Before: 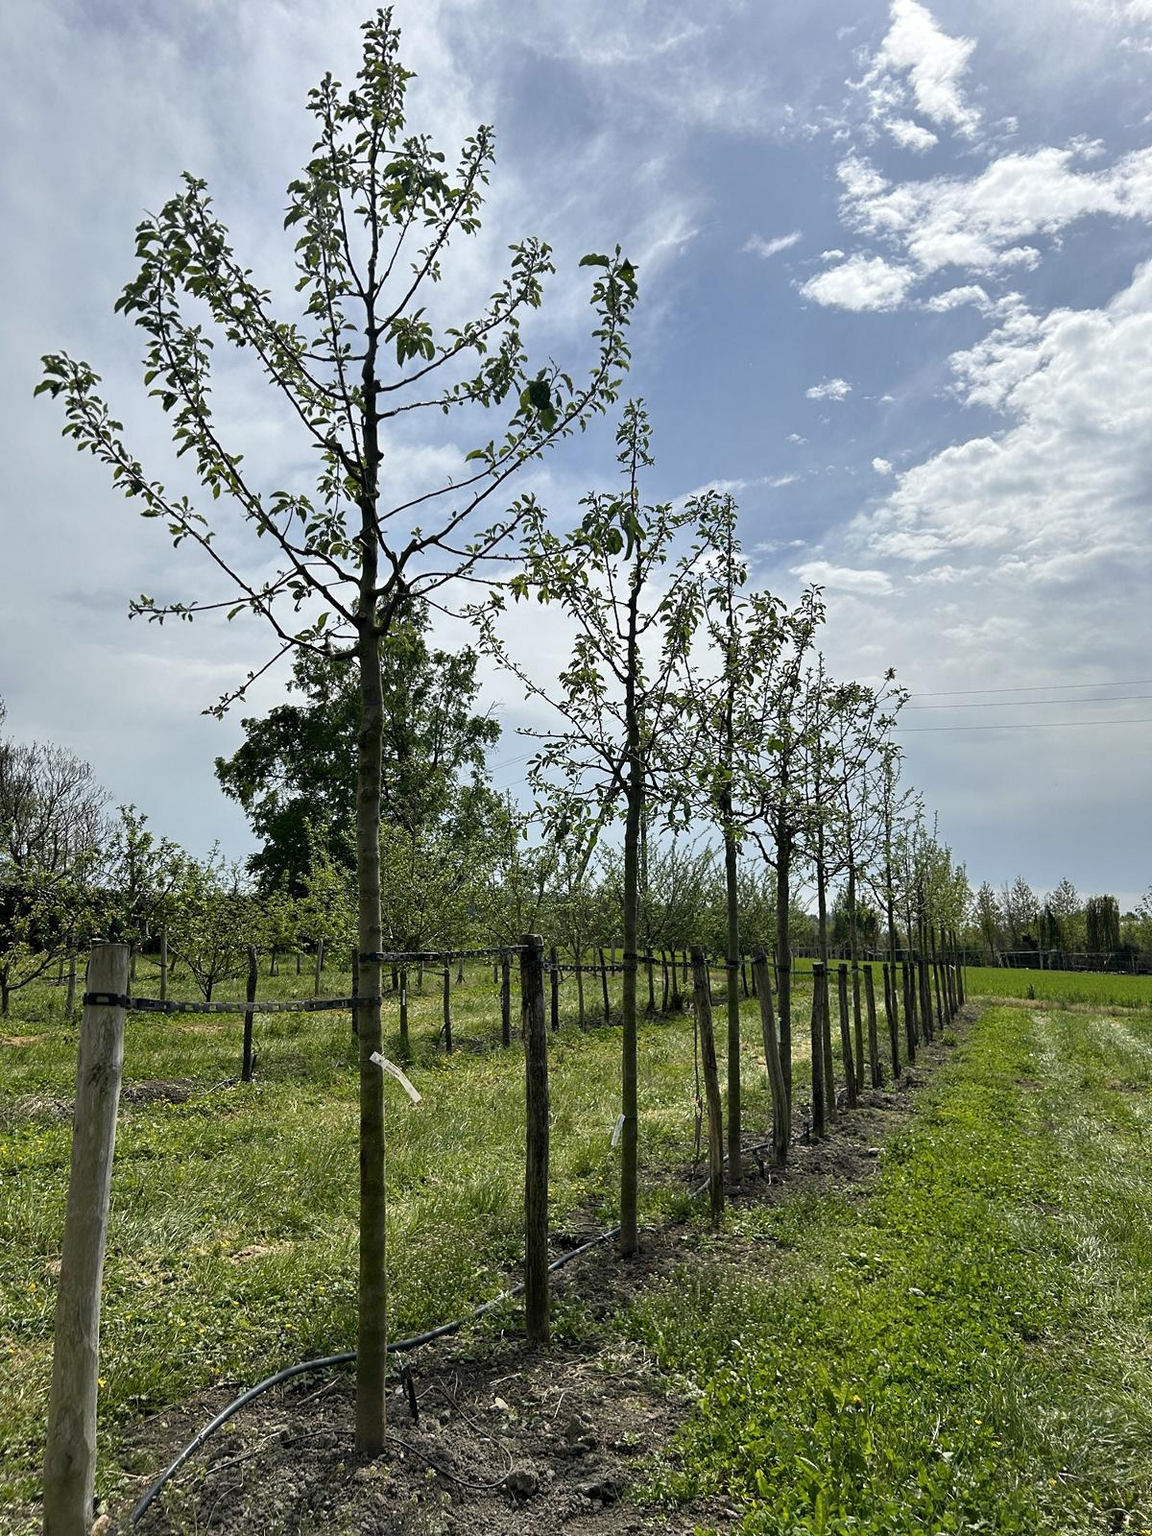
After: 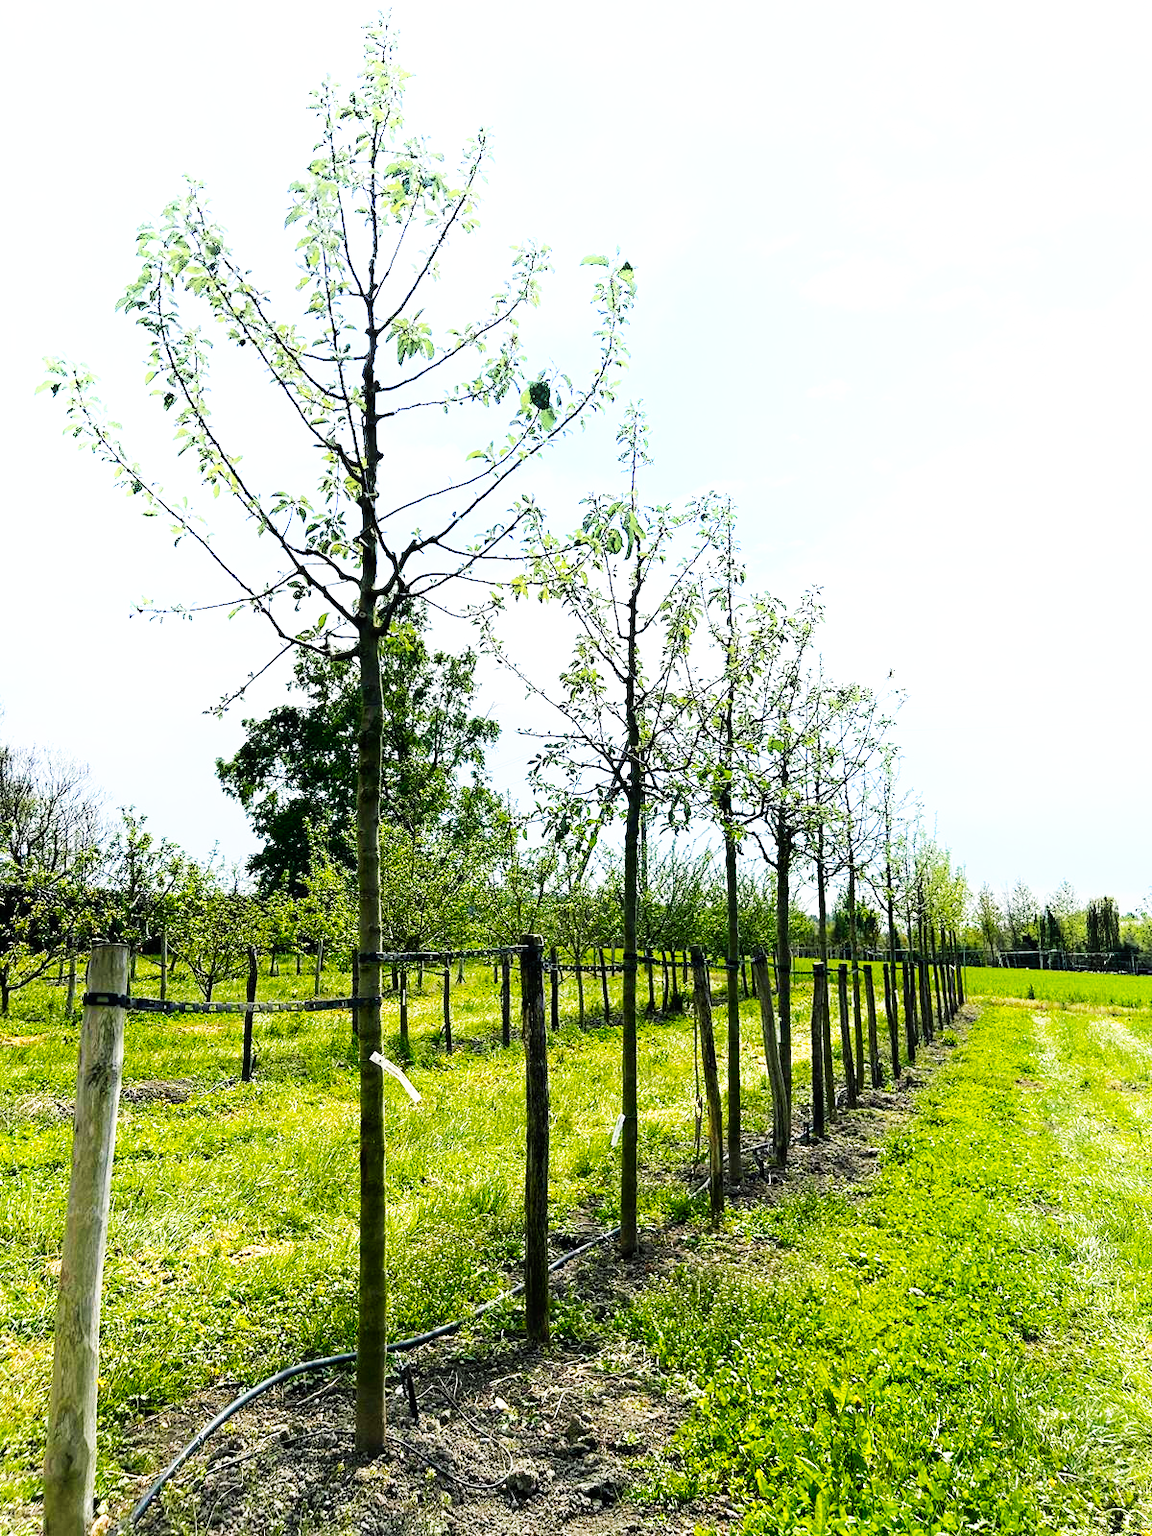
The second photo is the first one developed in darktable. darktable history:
base curve: curves: ch0 [(0, 0) (0.007, 0.004) (0.027, 0.03) (0.046, 0.07) (0.207, 0.54) (0.442, 0.872) (0.673, 0.972) (1, 1)], exposure shift 0.01, preserve colors none
color balance rgb: shadows lift › chroma 2.034%, shadows lift › hue 247.66°, linear chroma grading › global chroma 19.735%, perceptual saturation grading › global saturation 19.5%
shadows and highlights: shadows -20.92, highlights 98.4, soften with gaussian
exposure: exposure 0.198 EV, compensate highlight preservation false
